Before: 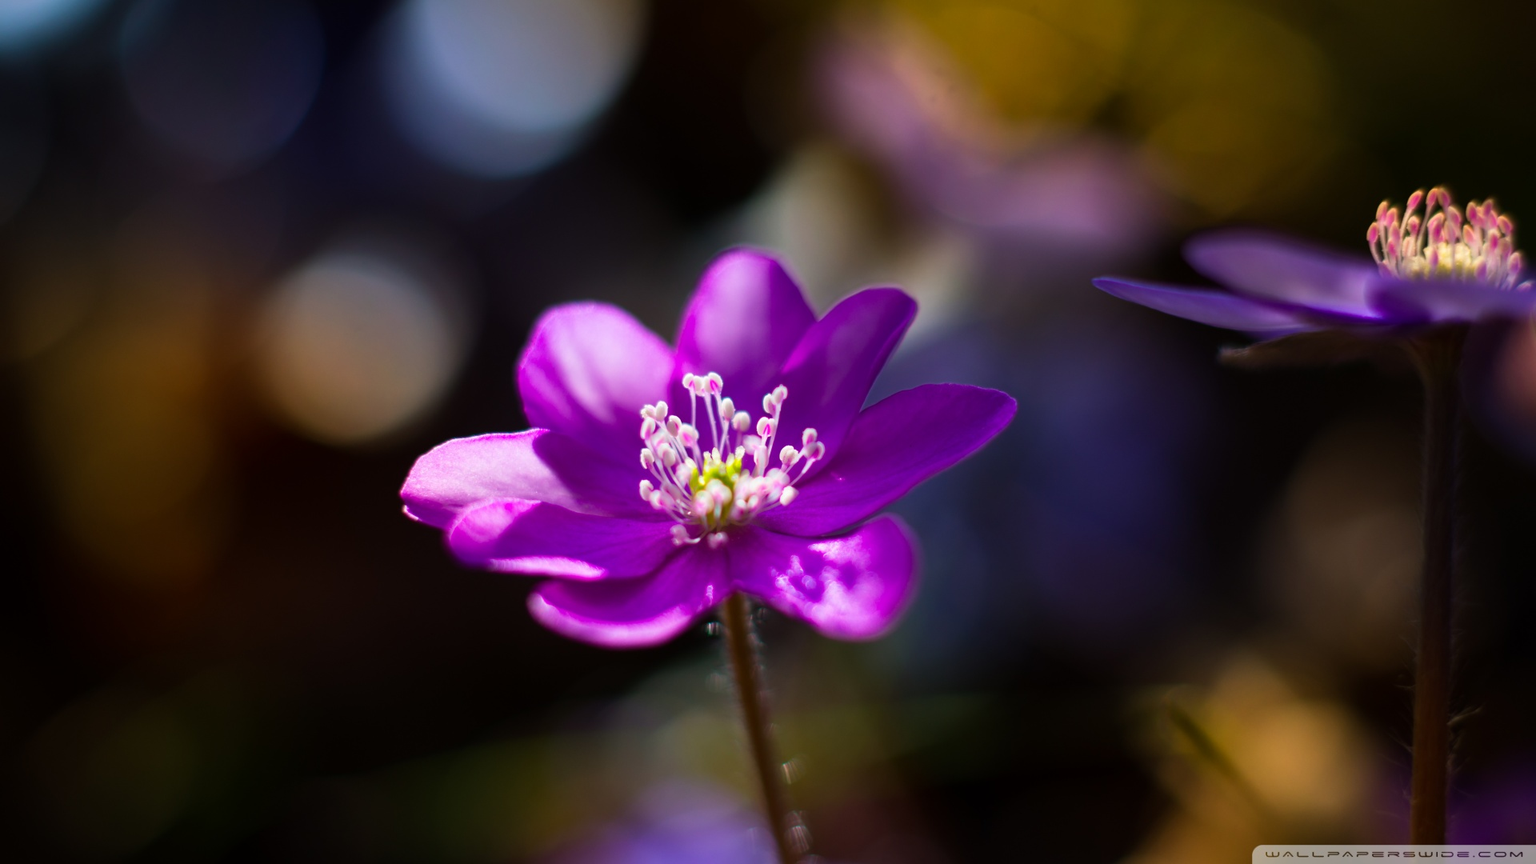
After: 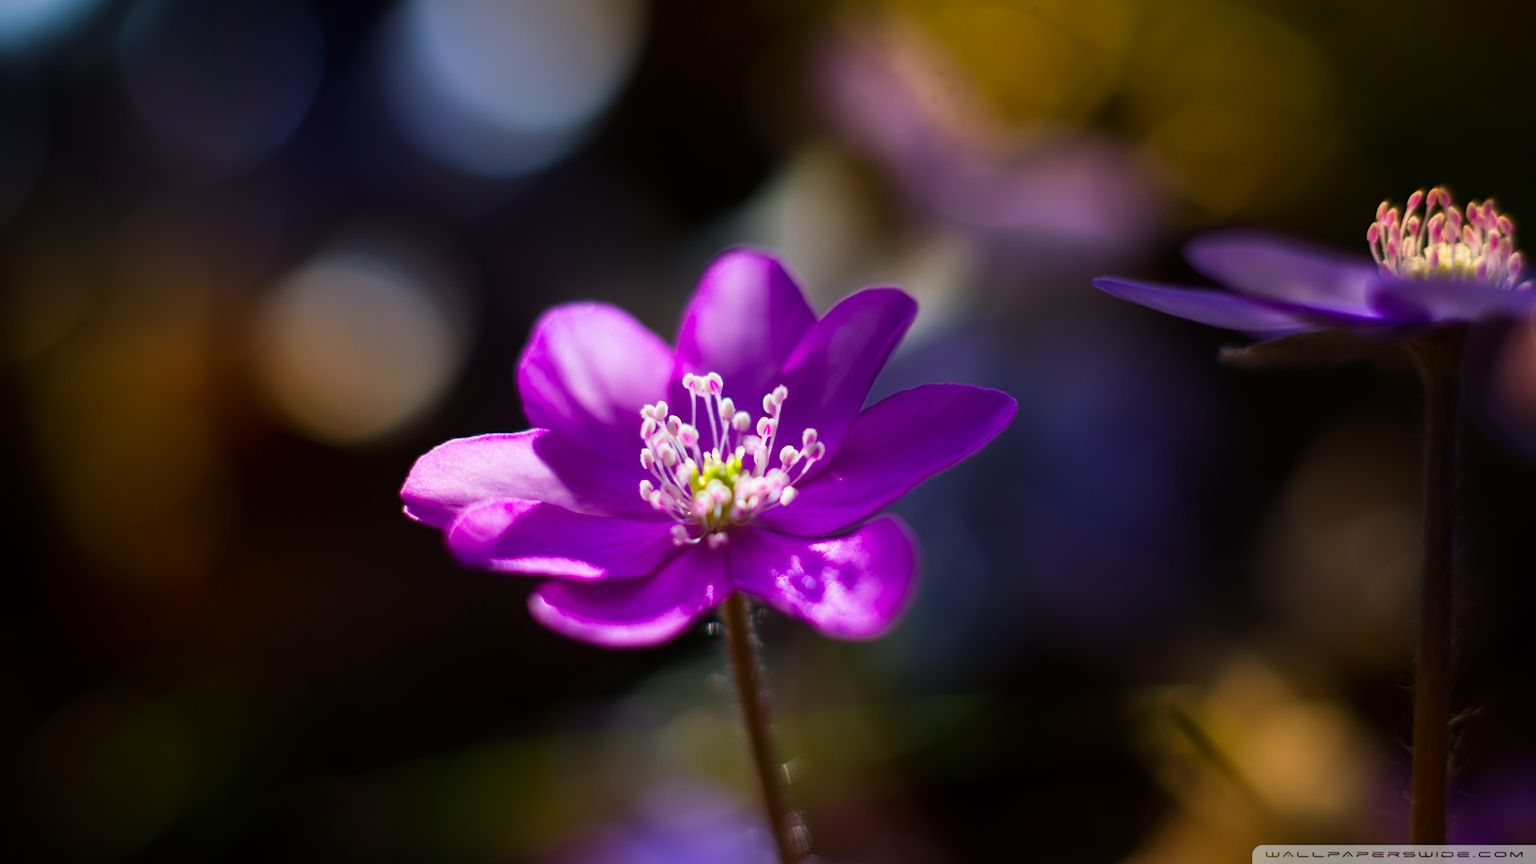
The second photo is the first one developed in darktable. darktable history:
shadows and highlights: shadows -20.73, highlights 98.35, soften with gaussian
